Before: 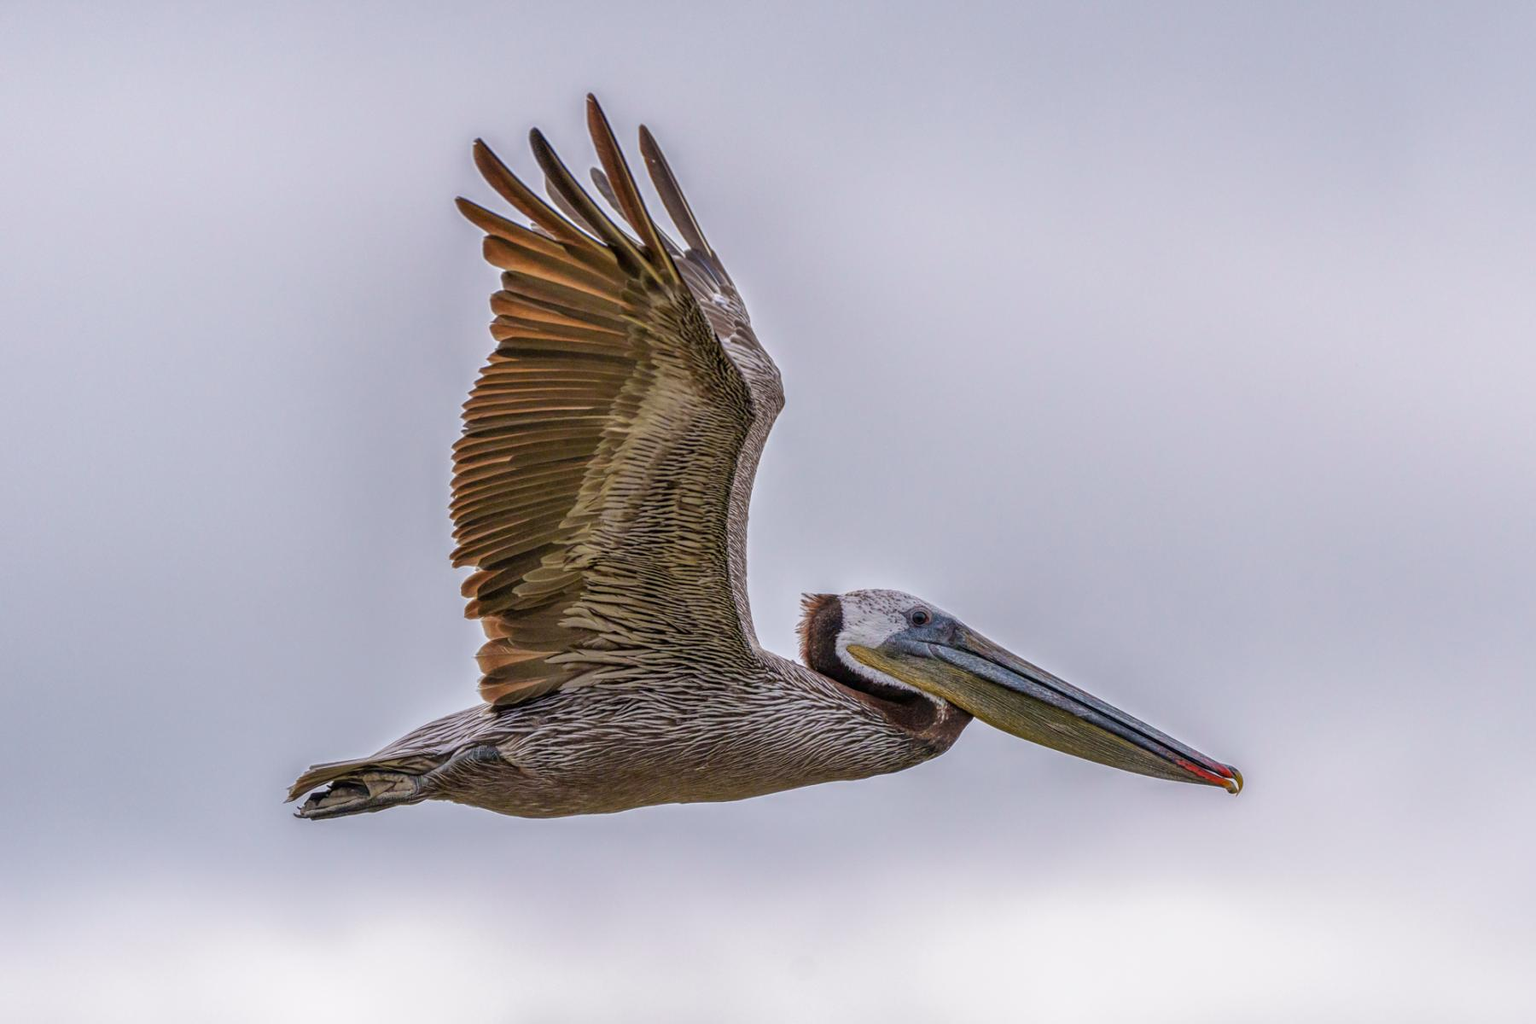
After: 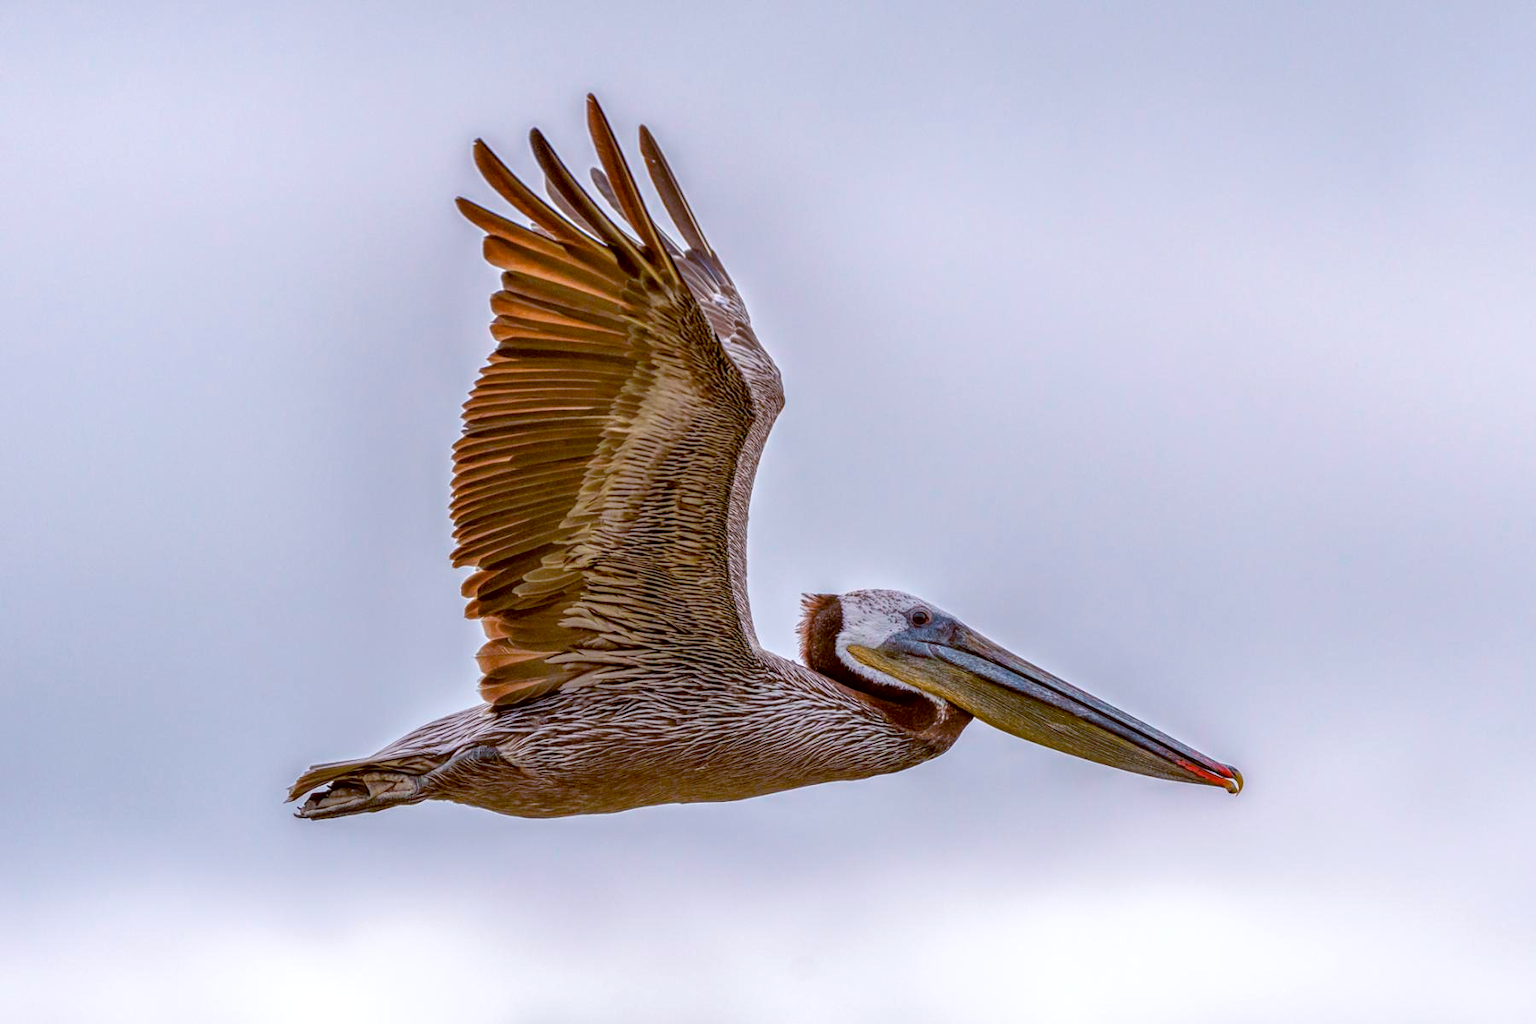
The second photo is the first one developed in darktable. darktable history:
levels: levels [0.016, 0.484, 0.953]
color balance: lift [1, 1.015, 1.004, 0.985], gamma [1, 0.958, 0.971, 1.042], gain [1, 0.956, 0.977, 1.044]
